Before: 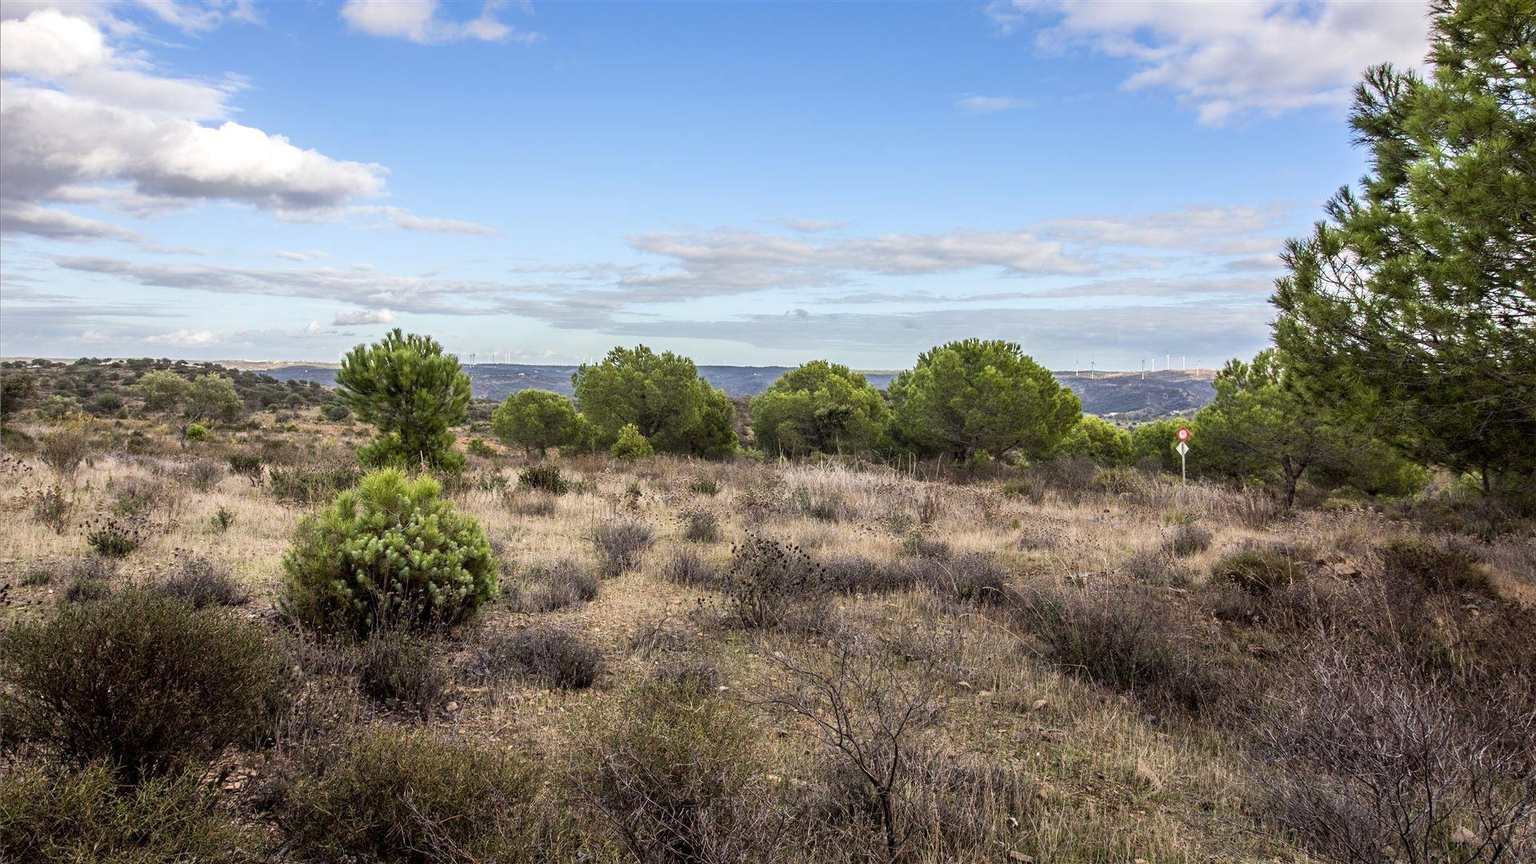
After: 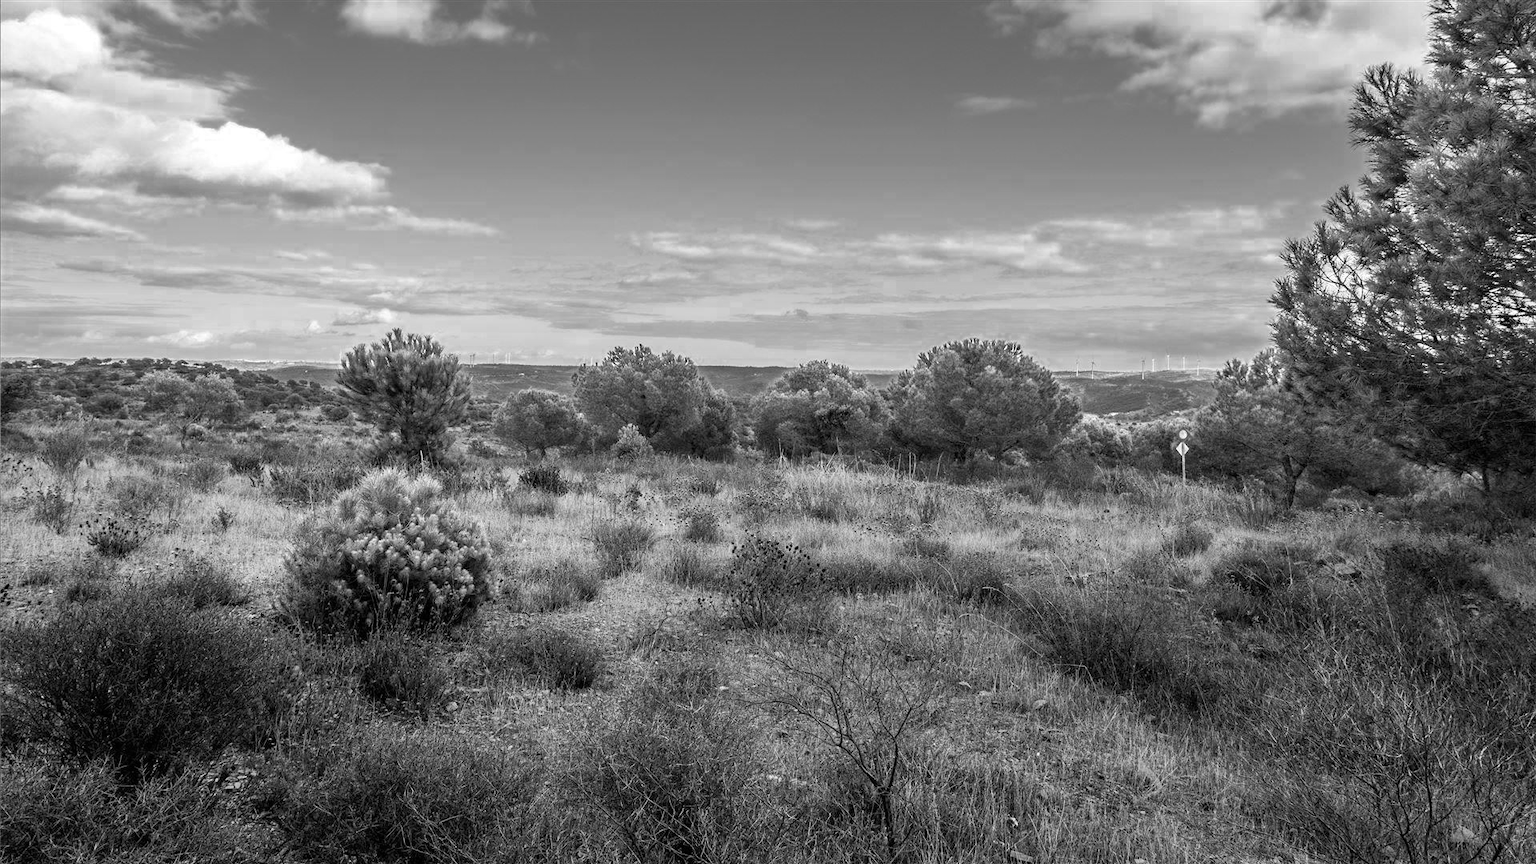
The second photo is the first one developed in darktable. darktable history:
color zones: curves: ch0 [(0.002, 0.593) (0.143, 0.417) (0.285, 0.541) (0.455, 0.289) (0.608, 0.327) (0.727, 0.283) (0.869, 0.571) (1, 0.603)]; ch1 [(0, 0) (0.143, 0) (0.286, 0) (0.429, 0) (0.571, 0) (0.714, 0) (0.857, 0)], mix 28.07%
